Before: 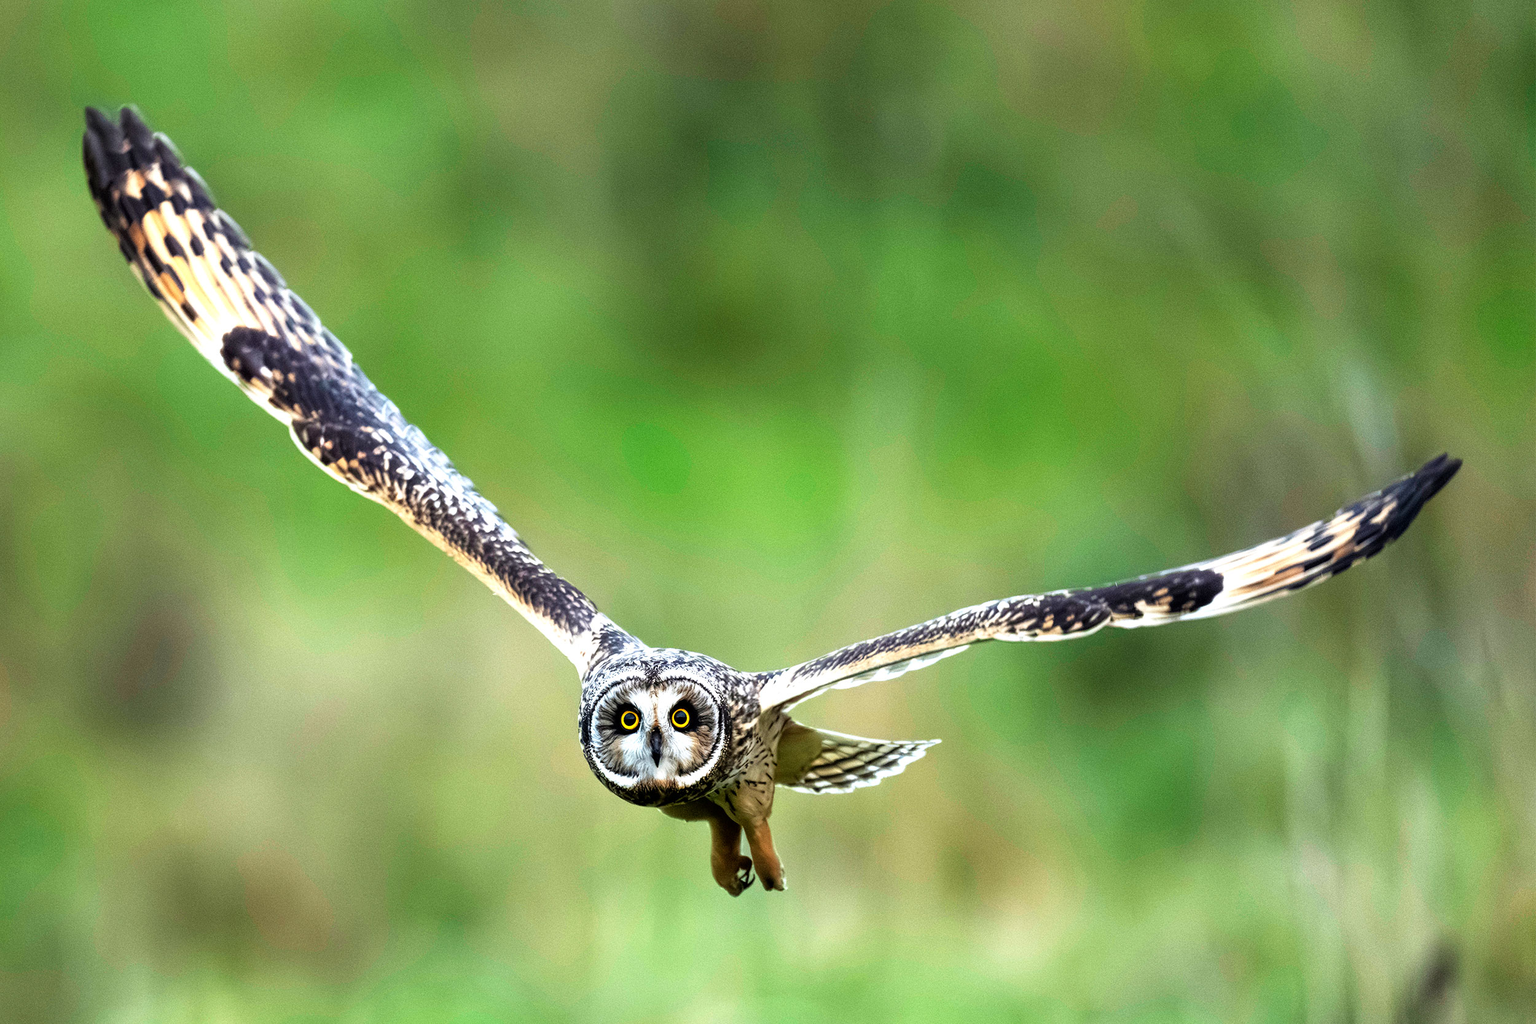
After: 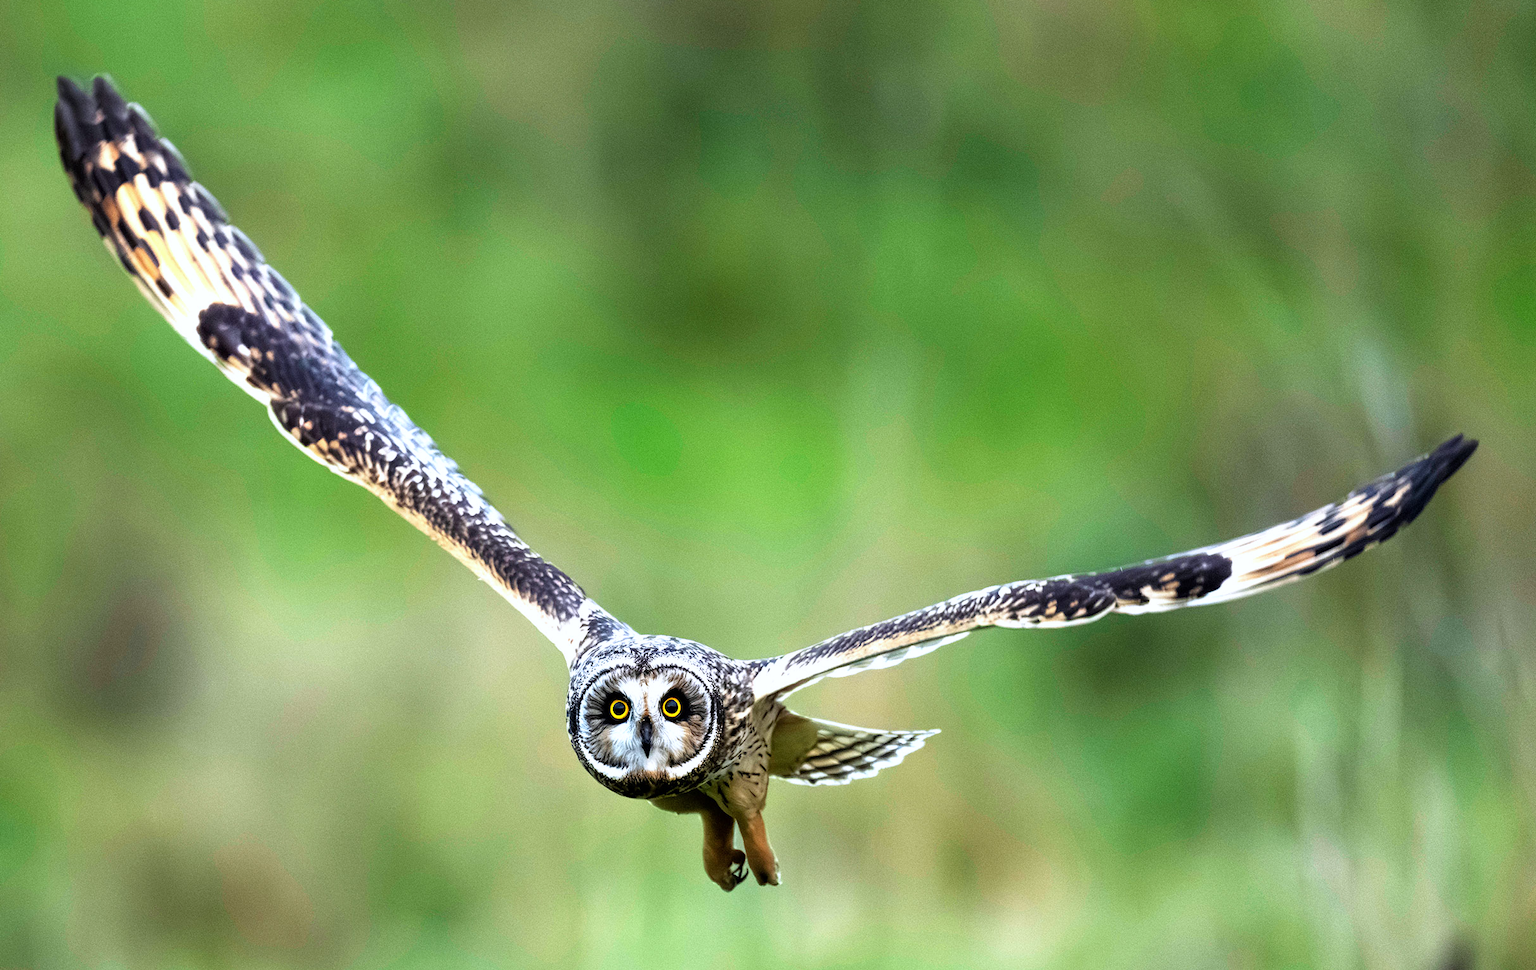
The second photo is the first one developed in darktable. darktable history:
crop: left 1.964%, top 3.251%, right 1.122%, bottom 4.933%
white balance: red 0.984, blue 1.059
